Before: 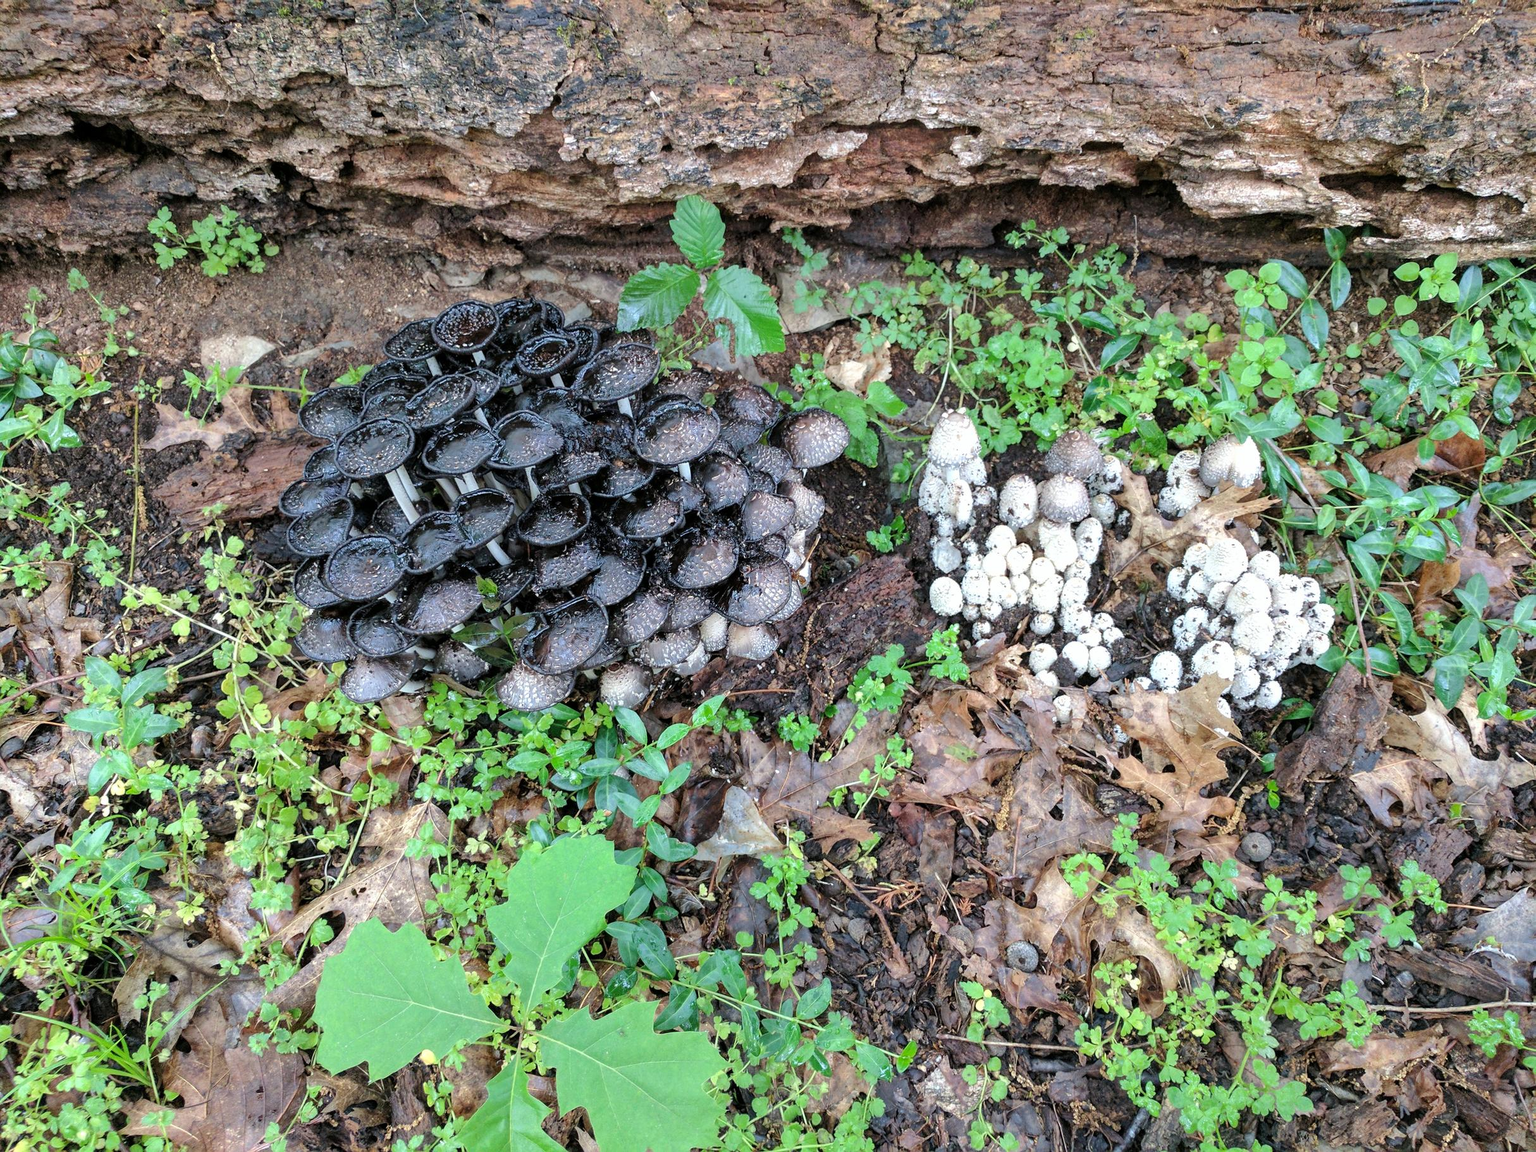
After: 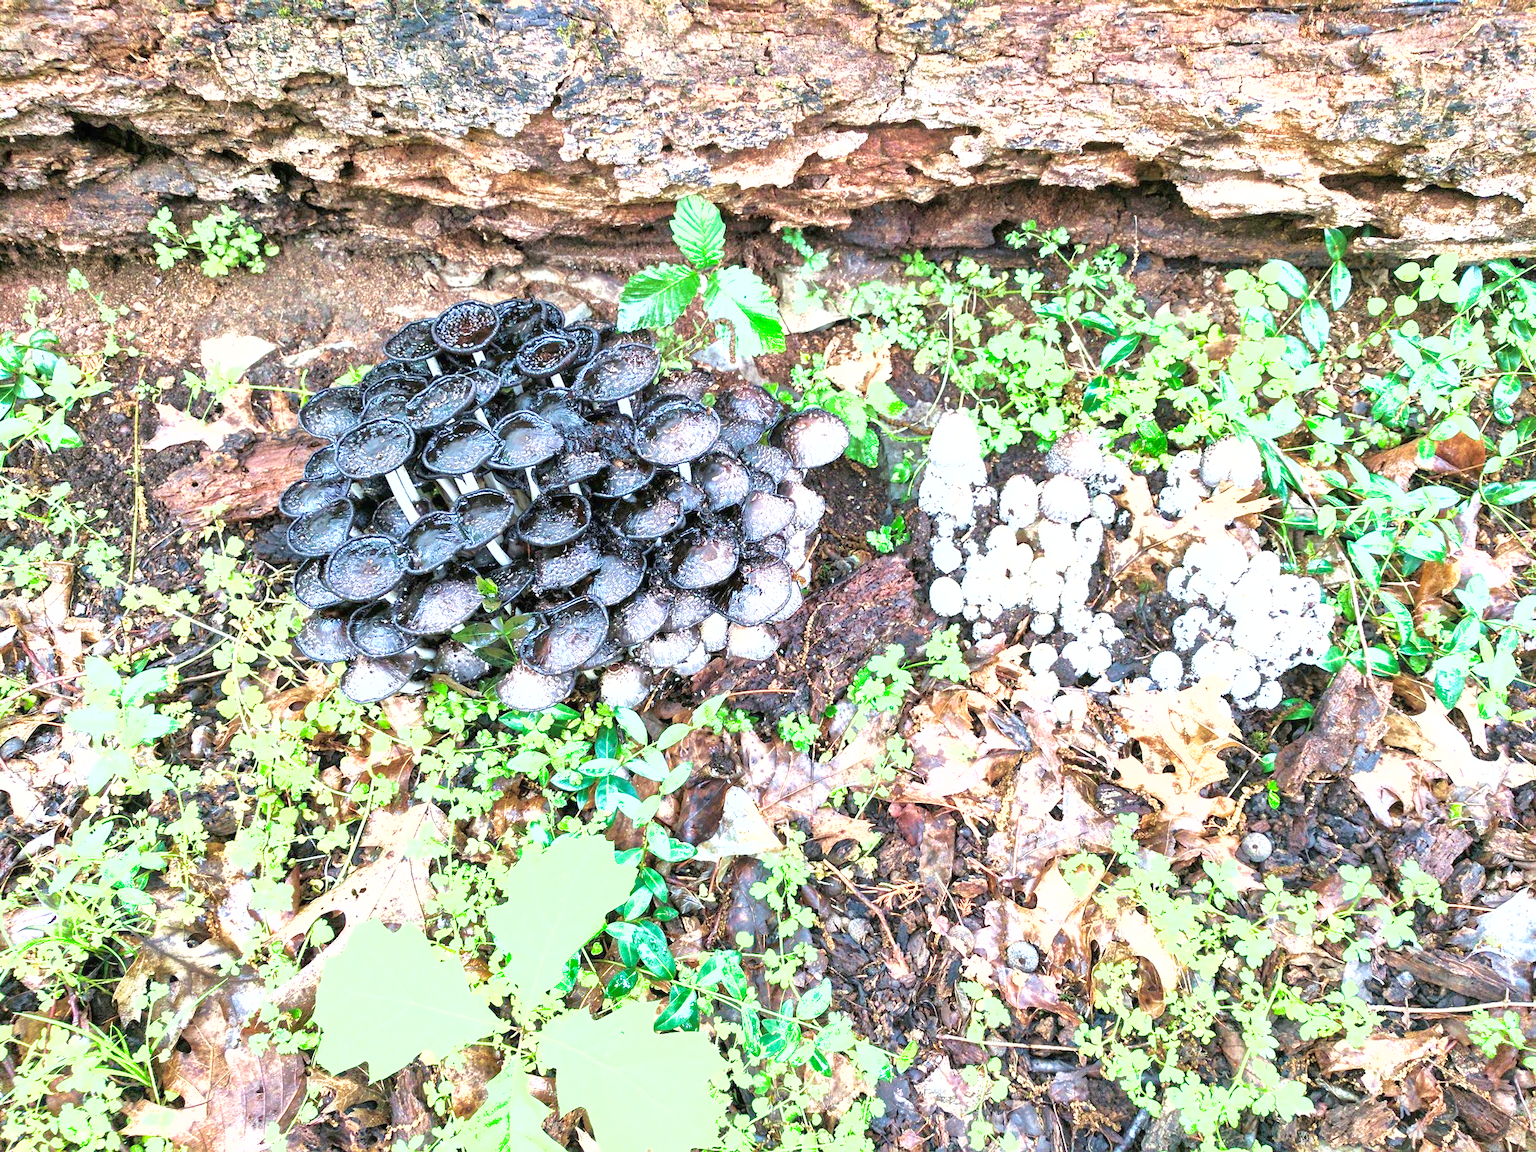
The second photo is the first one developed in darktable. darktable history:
velvia: on, module defaults
exposure: black level correction 0, exposure 1.524 EV, compensate highlight preservation false
shadows and highlights: on, module defaults
